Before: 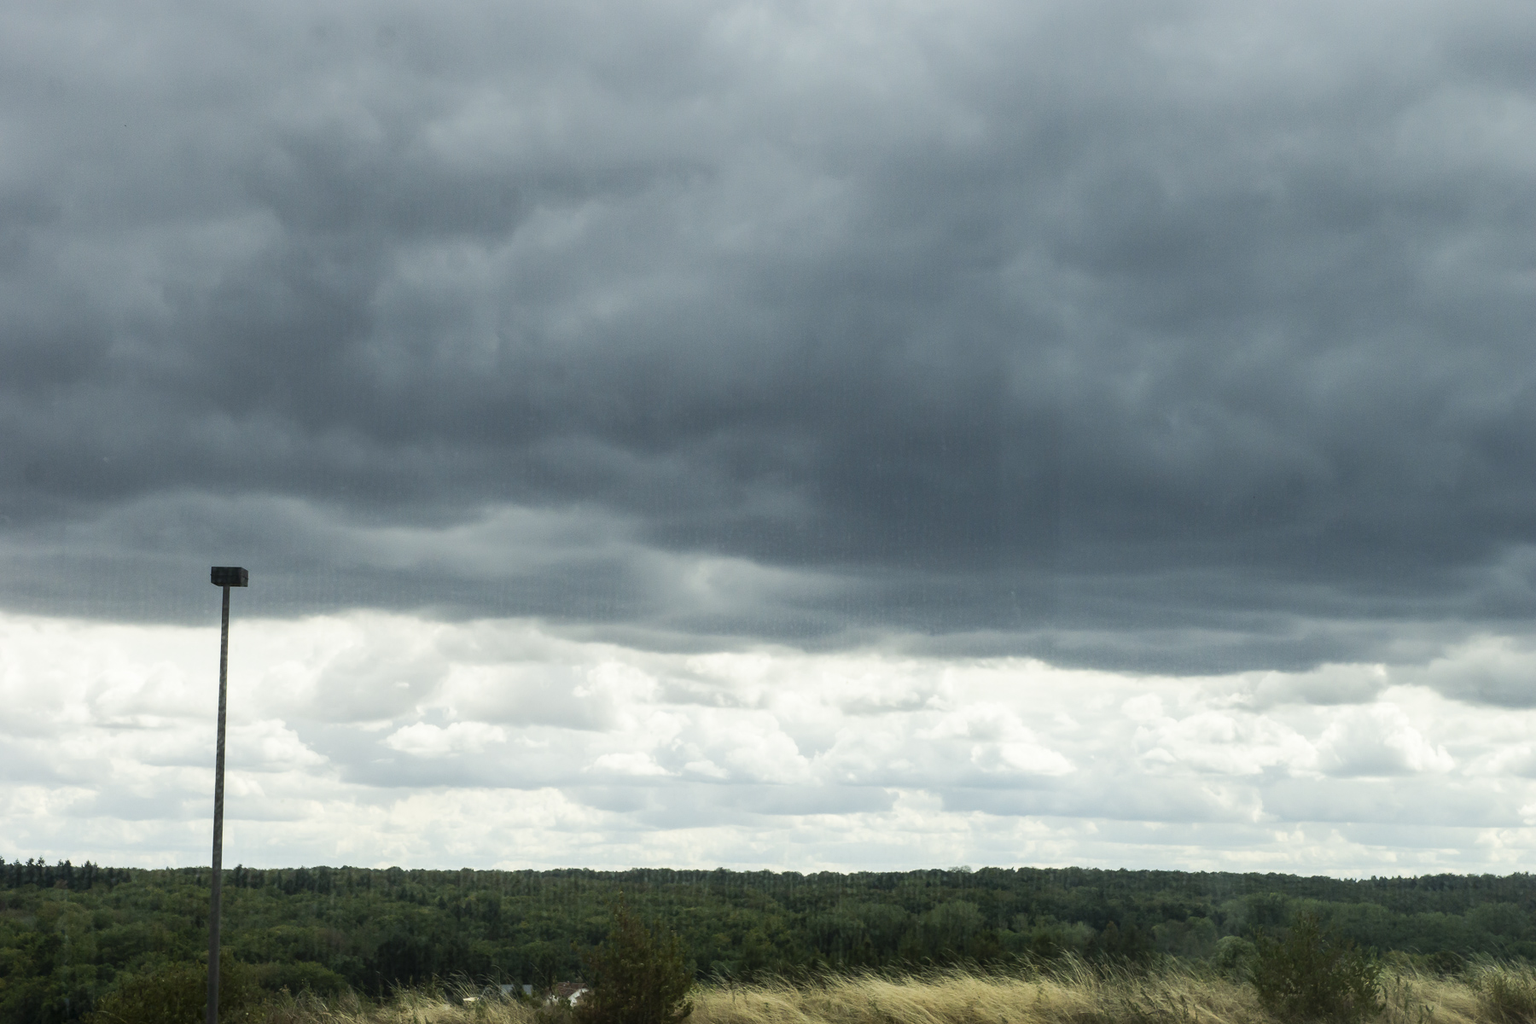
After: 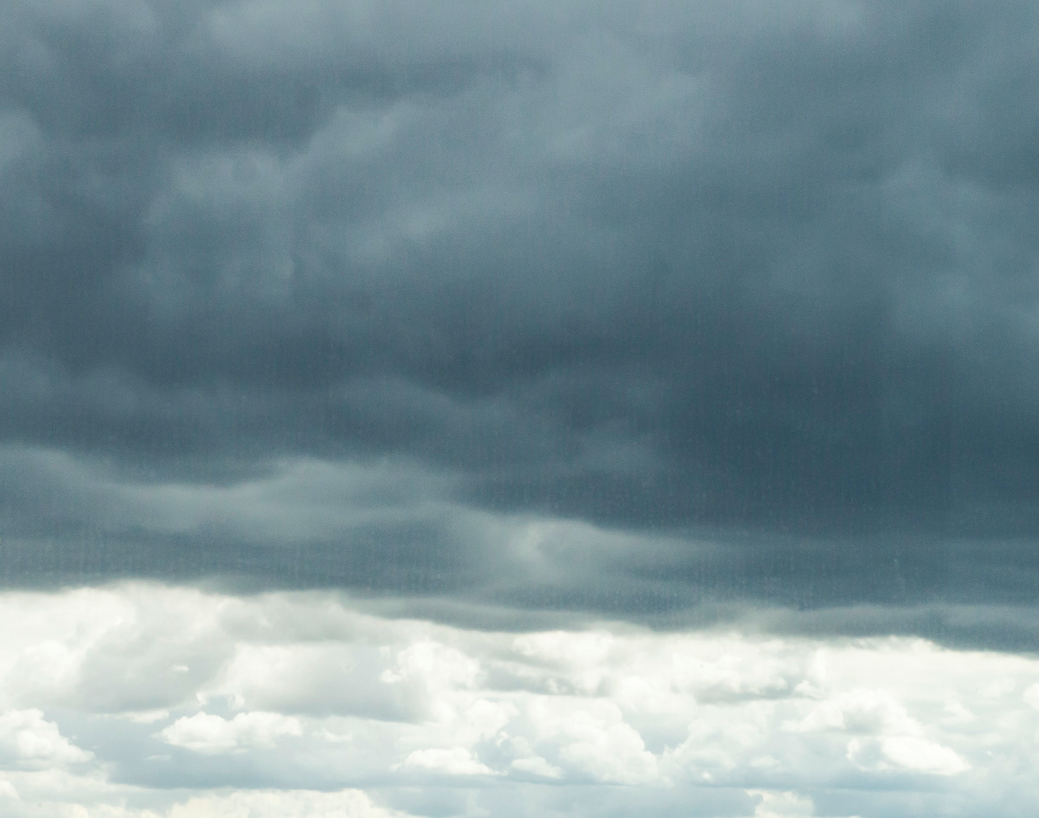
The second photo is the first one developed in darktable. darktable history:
crop: left 16.202%, top 11.208%, right 26.045%, bottom 20.557%
haze removal: compatibility mode true, adaptive false
